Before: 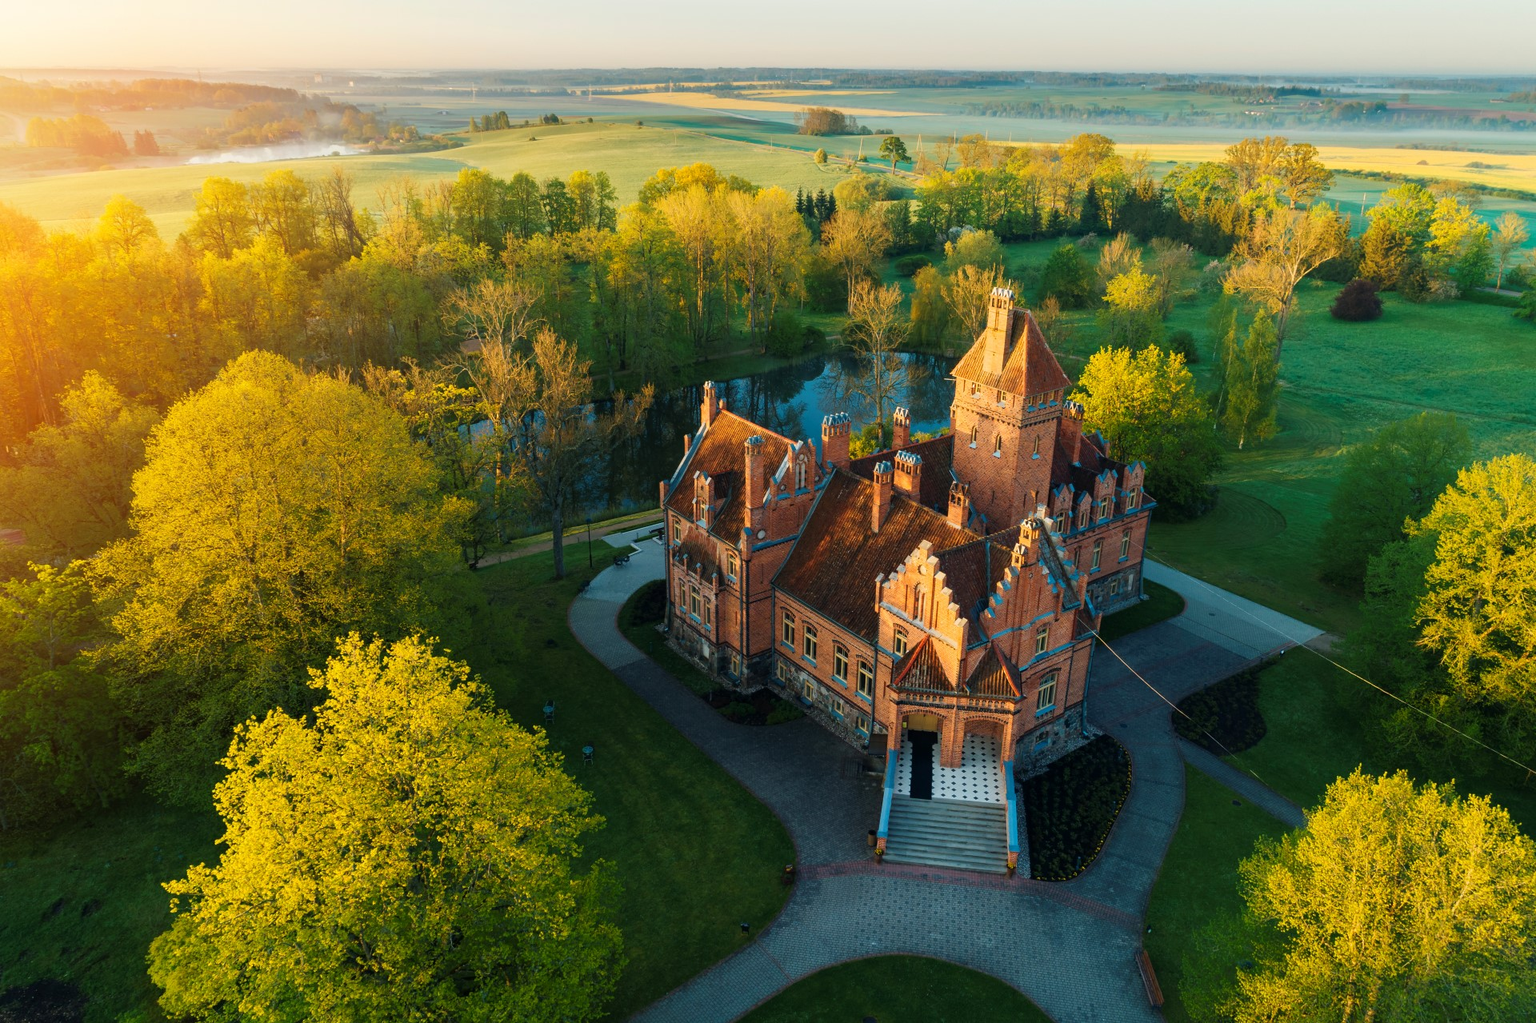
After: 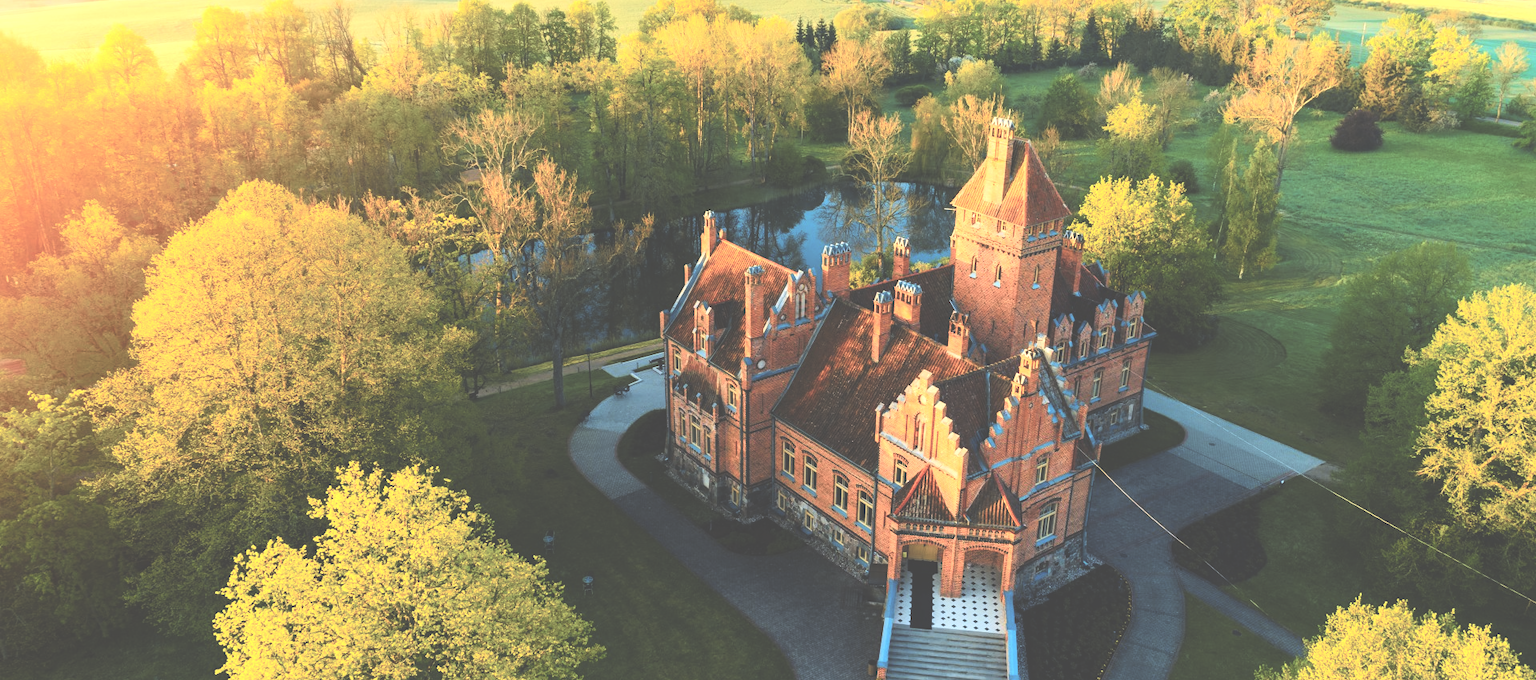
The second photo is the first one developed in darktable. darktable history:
tone curve: curves: ch0 [(0, 0.021) (0.049, 0.044) (0.158, 0.113) (0.351, 0.331) (0.485, 0.505) (0.656, 0.696) (0.868, 0.887) (1, 0.969)]; ch1 [(0, 0) (0.322, 0.328) (0.434, 0.438) (0.473, 0.477) (0.502, 0.503) (0.522, 0.526) (0.564, 0.591) (0.602, 0.632) (0.677, 0.701) (0.859, 0.885) (1, 1)]; ch2 [(0, 0) (0.33, 0.301) (0.452, 0.434) (0.502, 0.505) (0.535, 0.554) (0.565, 0.598) (0.618, 0.629) (1, 1)], color space Lab, independent channels, preserve colors none
exposure: black level correction -0.087, compensate highlight preservation false
crop: top 16.727%, bottom 16.727%
tone equalizer: -8 EV -0.75 EV, -7 EV -0.7 EV, -6 EV -0.6 EV, -5 EV -0.4 EV, -3 EV 0.4 EV, -2 EV 0.6 EV, -1 EV 0.7 EV, +0 EV 0.75 EV, edges refinement/feathering 500, mask exposure compensation -1.57 EV, preserve details no
